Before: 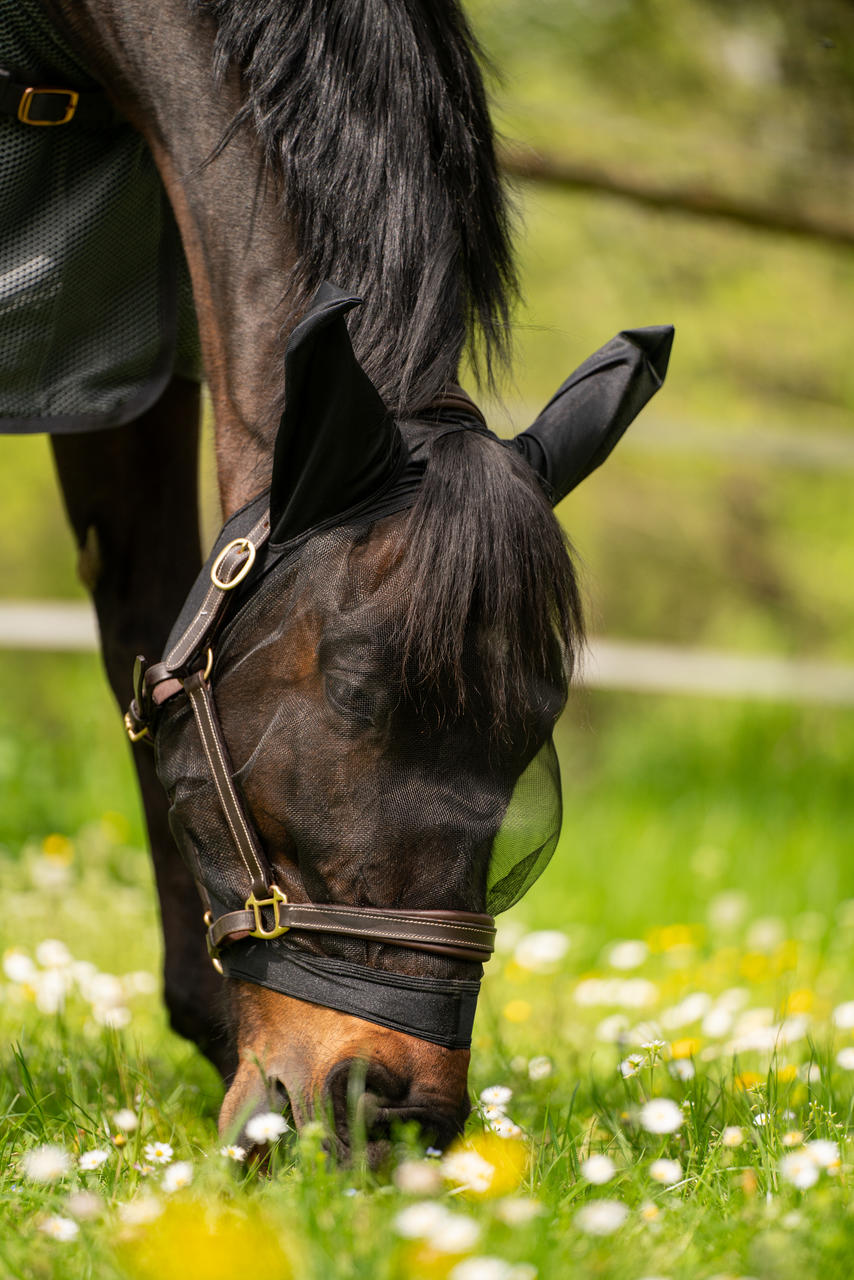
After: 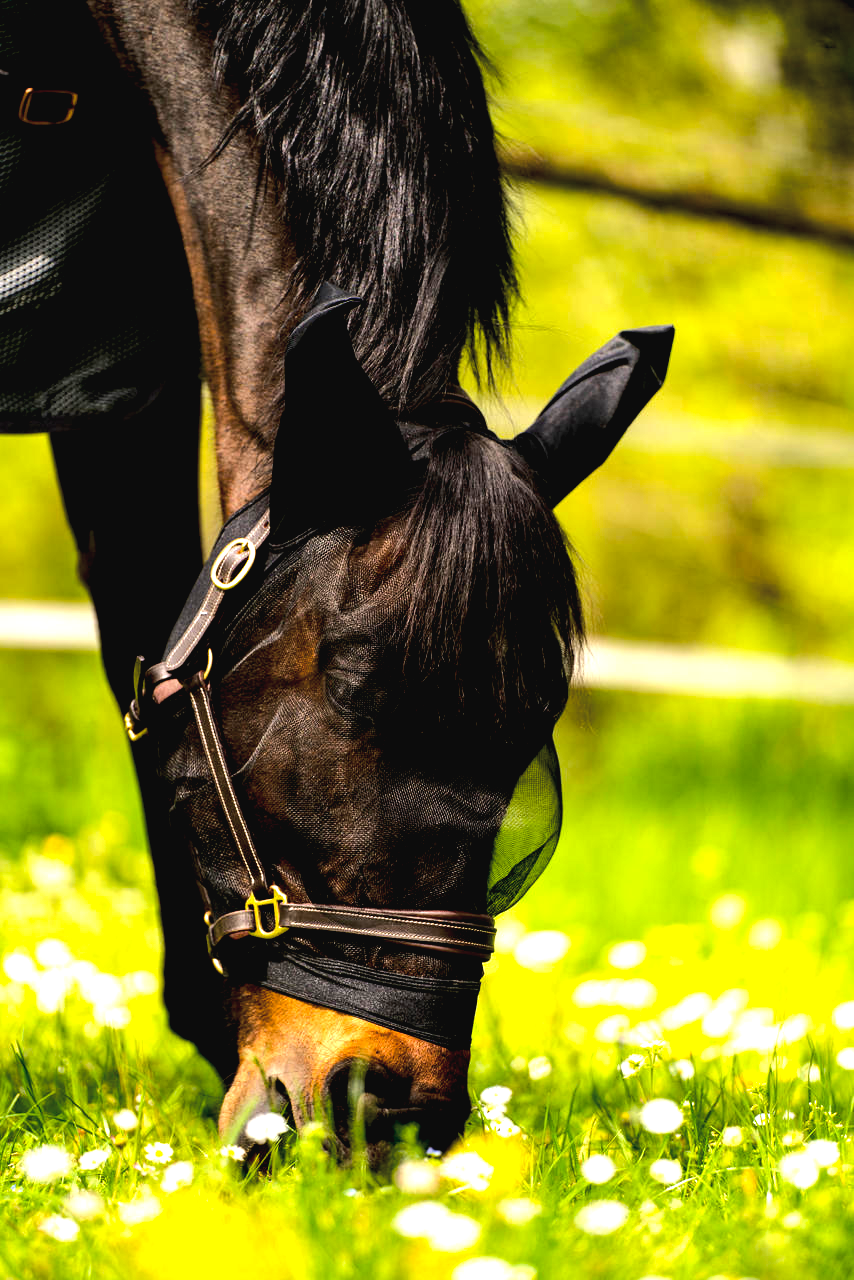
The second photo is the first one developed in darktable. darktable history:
exposure: black level correction 0.031, exposure 0.304 EV, compensate highlight preservation false
color balance rgb: global offset › luminance 0.71%, perceptual saturation grading › global saturation -11.5%, perceptual brilliance grading › highlights 17.77%, perceptual brilliance grading › mid-tones 31.71%, perceptual brilliance grading › shadows -31.01%, global vibrance 50%
